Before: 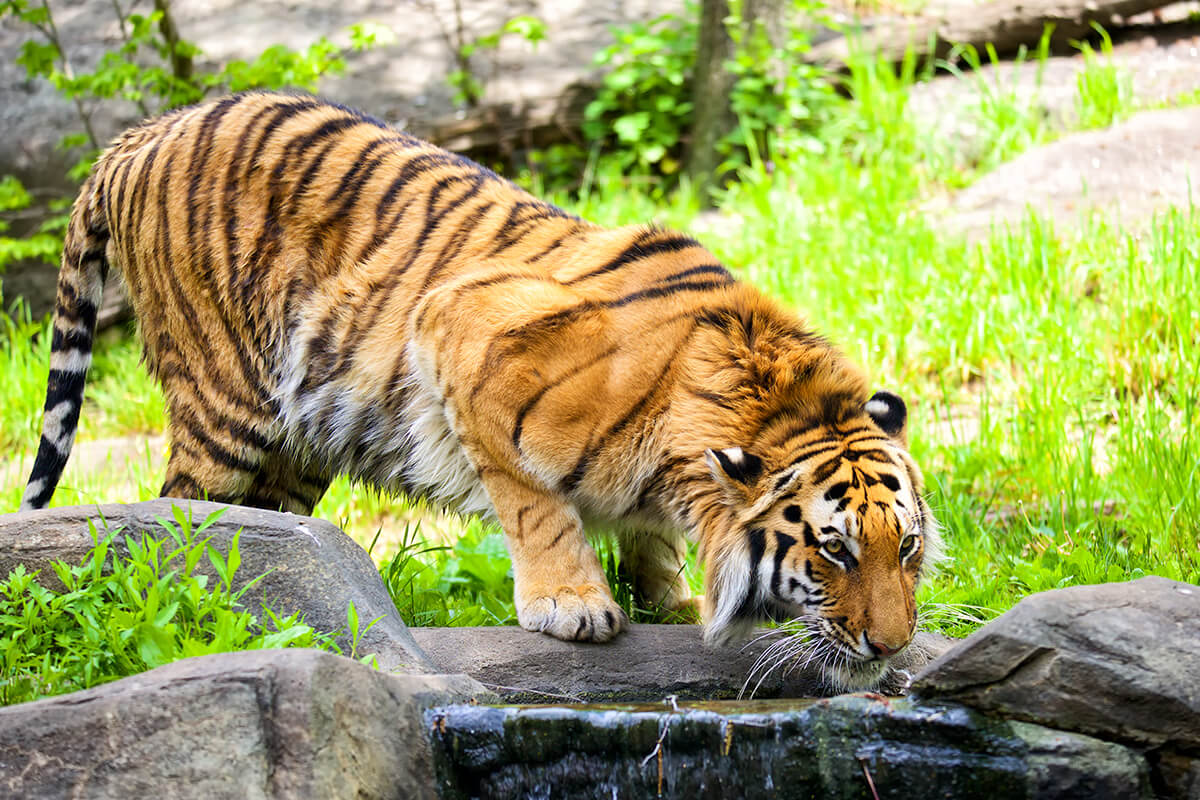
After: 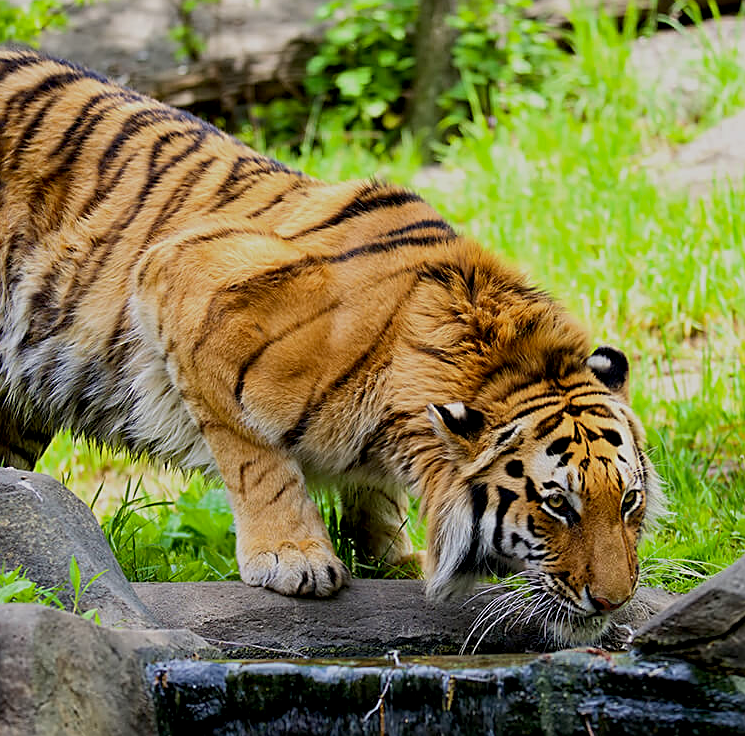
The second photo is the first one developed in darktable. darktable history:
crop and rotate: left 23.182%, top 5.646%, right 14.679%, bottom 2.269%
sharpen: on, module defaults
exposure: black level correction 0.009, exposure -0.645 EV, compensate highlight preservation false
